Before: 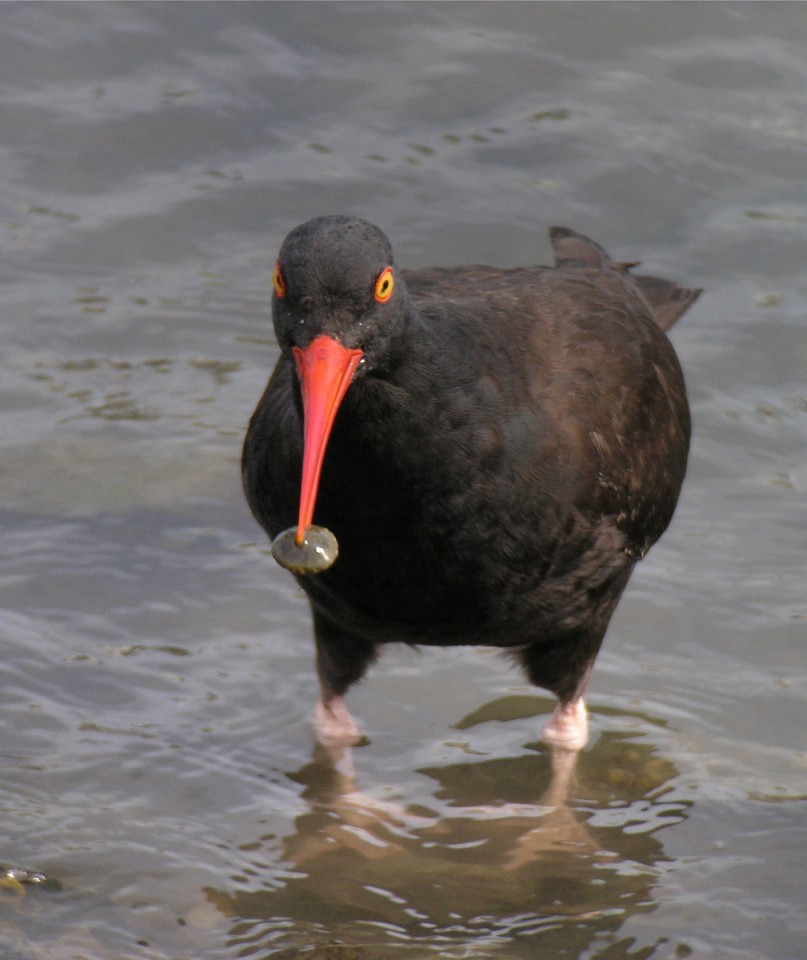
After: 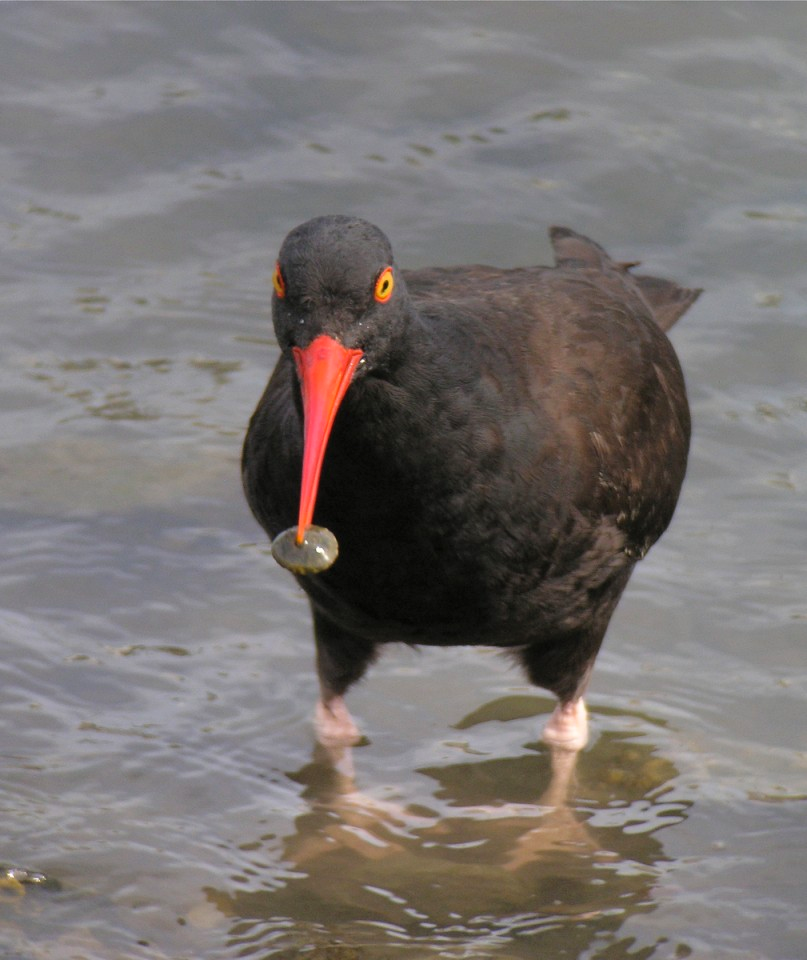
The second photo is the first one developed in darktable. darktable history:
contrast brightness saturation: contrast 0.034, brightness 0.058, saturation 0.133
